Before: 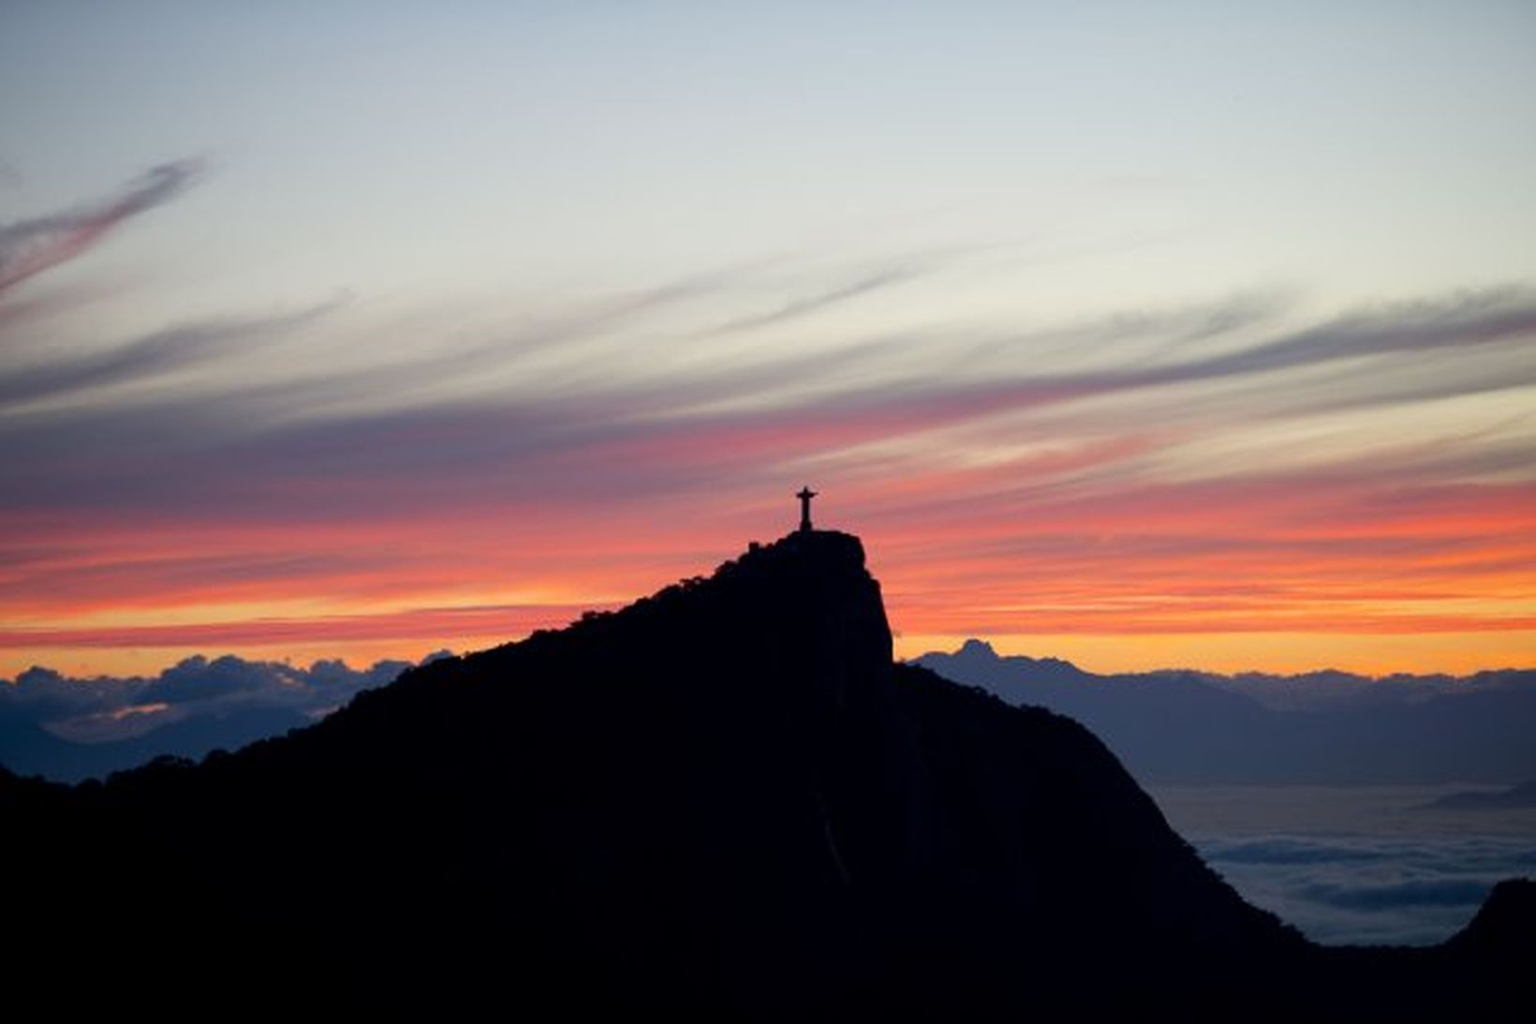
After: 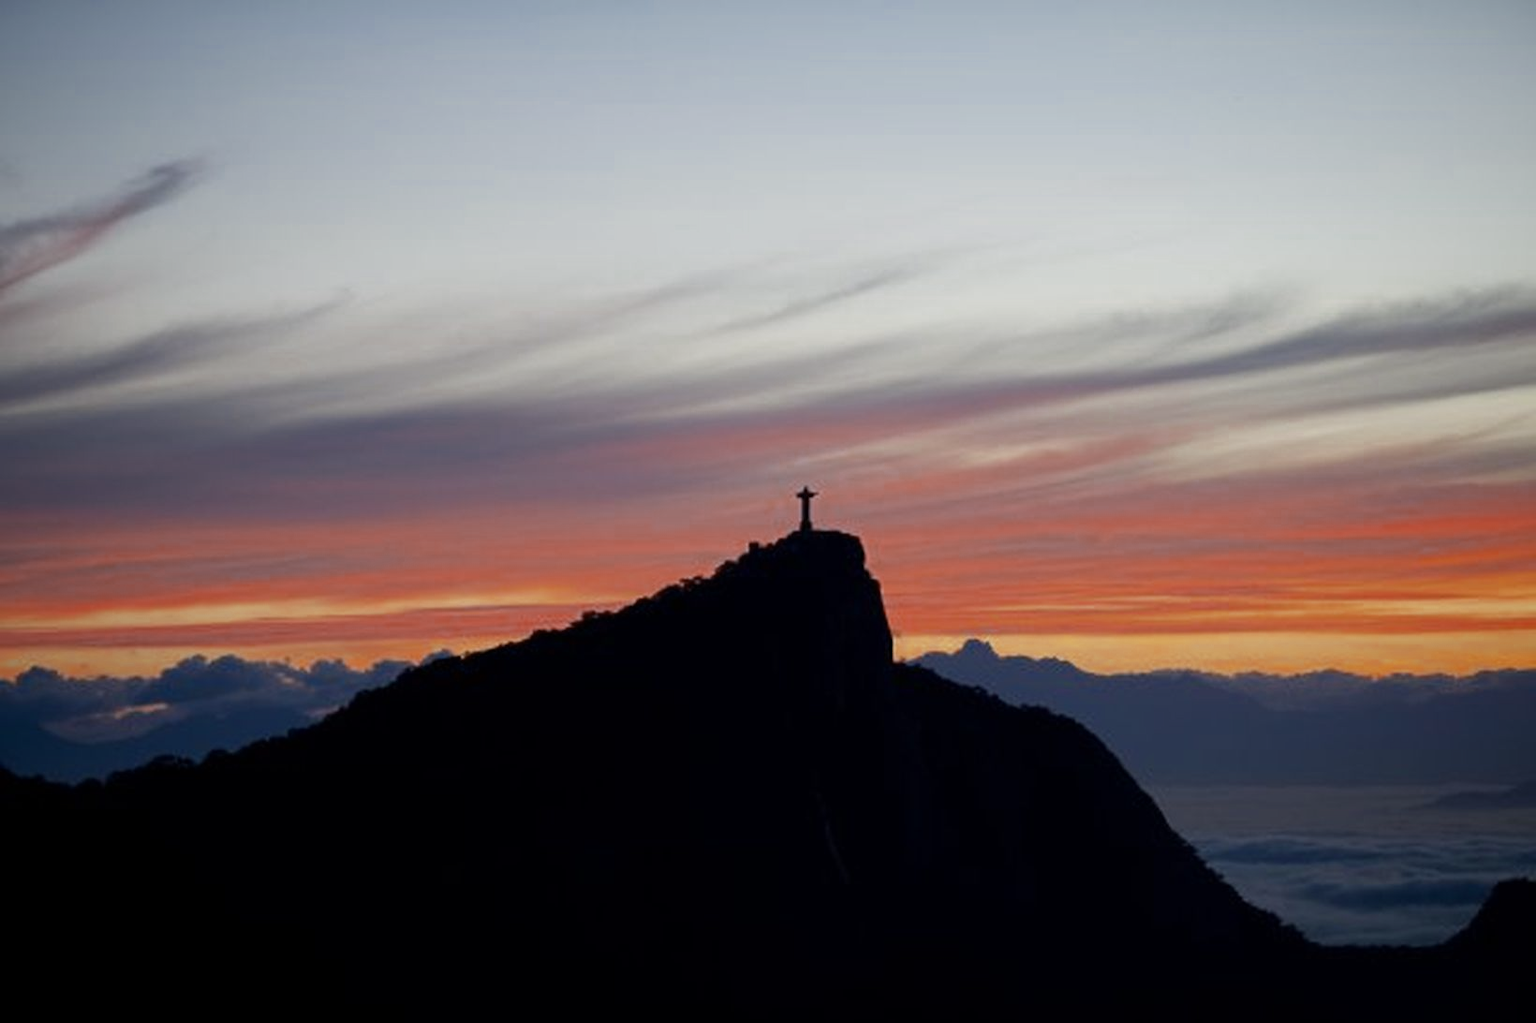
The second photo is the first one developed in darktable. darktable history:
white balance: red 0.98, blue 1.034
color zones: curves: ch0 [(0, 0.5) (0.125, 0.4) (0.25, 0.5) (0.375, 0.4) (0.5, 0.4) (0.625, 0.35) (0.75, 0.35) (0.875, 0.5)]; ch1 [(0, 0.35) (0.125, 0.45) (0.25, 0.35) (0.375, 0.35) (0.5, 0.35) (0.625, 0.35) (0.75, 0.45) (0.875, 0.35)]; ch2 [(0, 0.6) (0.125, 0.5) (0.25, 0.5) (0.375, 0.6) (0.5, 0.6) (0.625, 0.5) (0.75, 0.5) (0.875, 0.5)]
exposure: exposure -0.151 EV, compensate highlight preservation false
